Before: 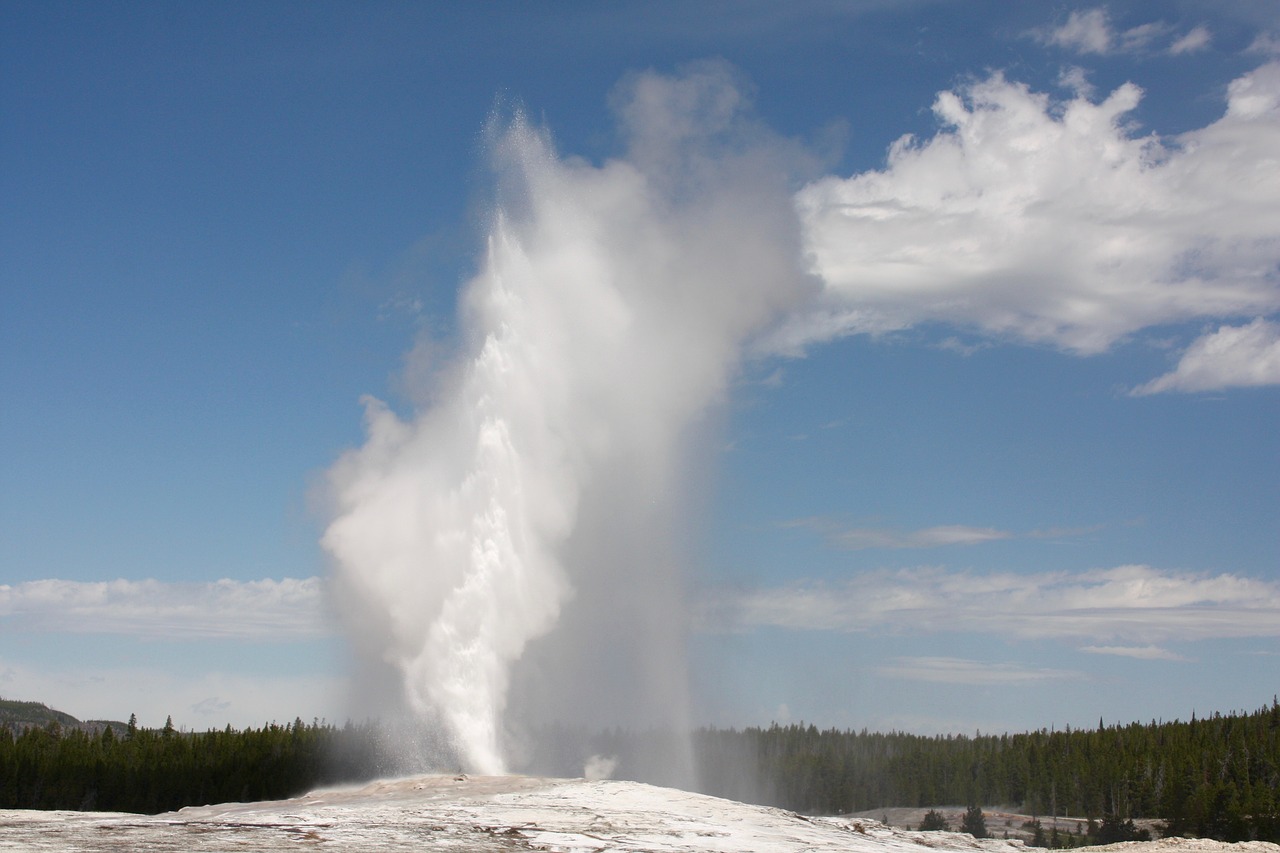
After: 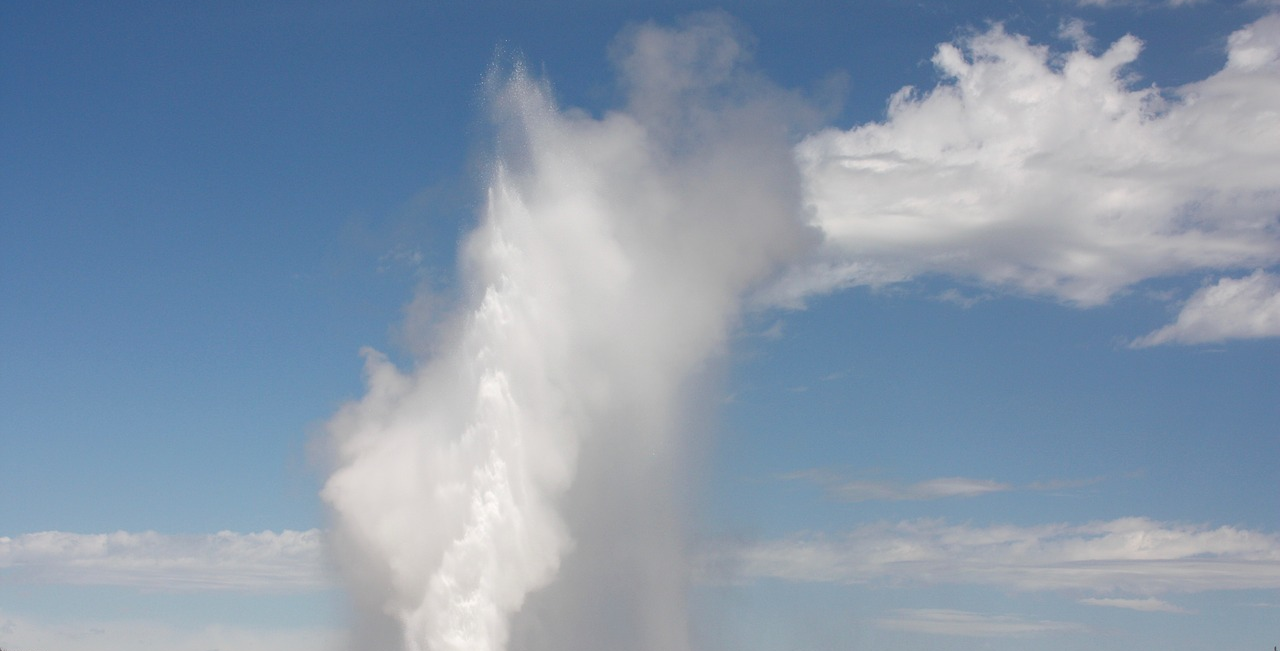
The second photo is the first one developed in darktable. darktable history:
crop: top 5.647%, bottom 18.005%
